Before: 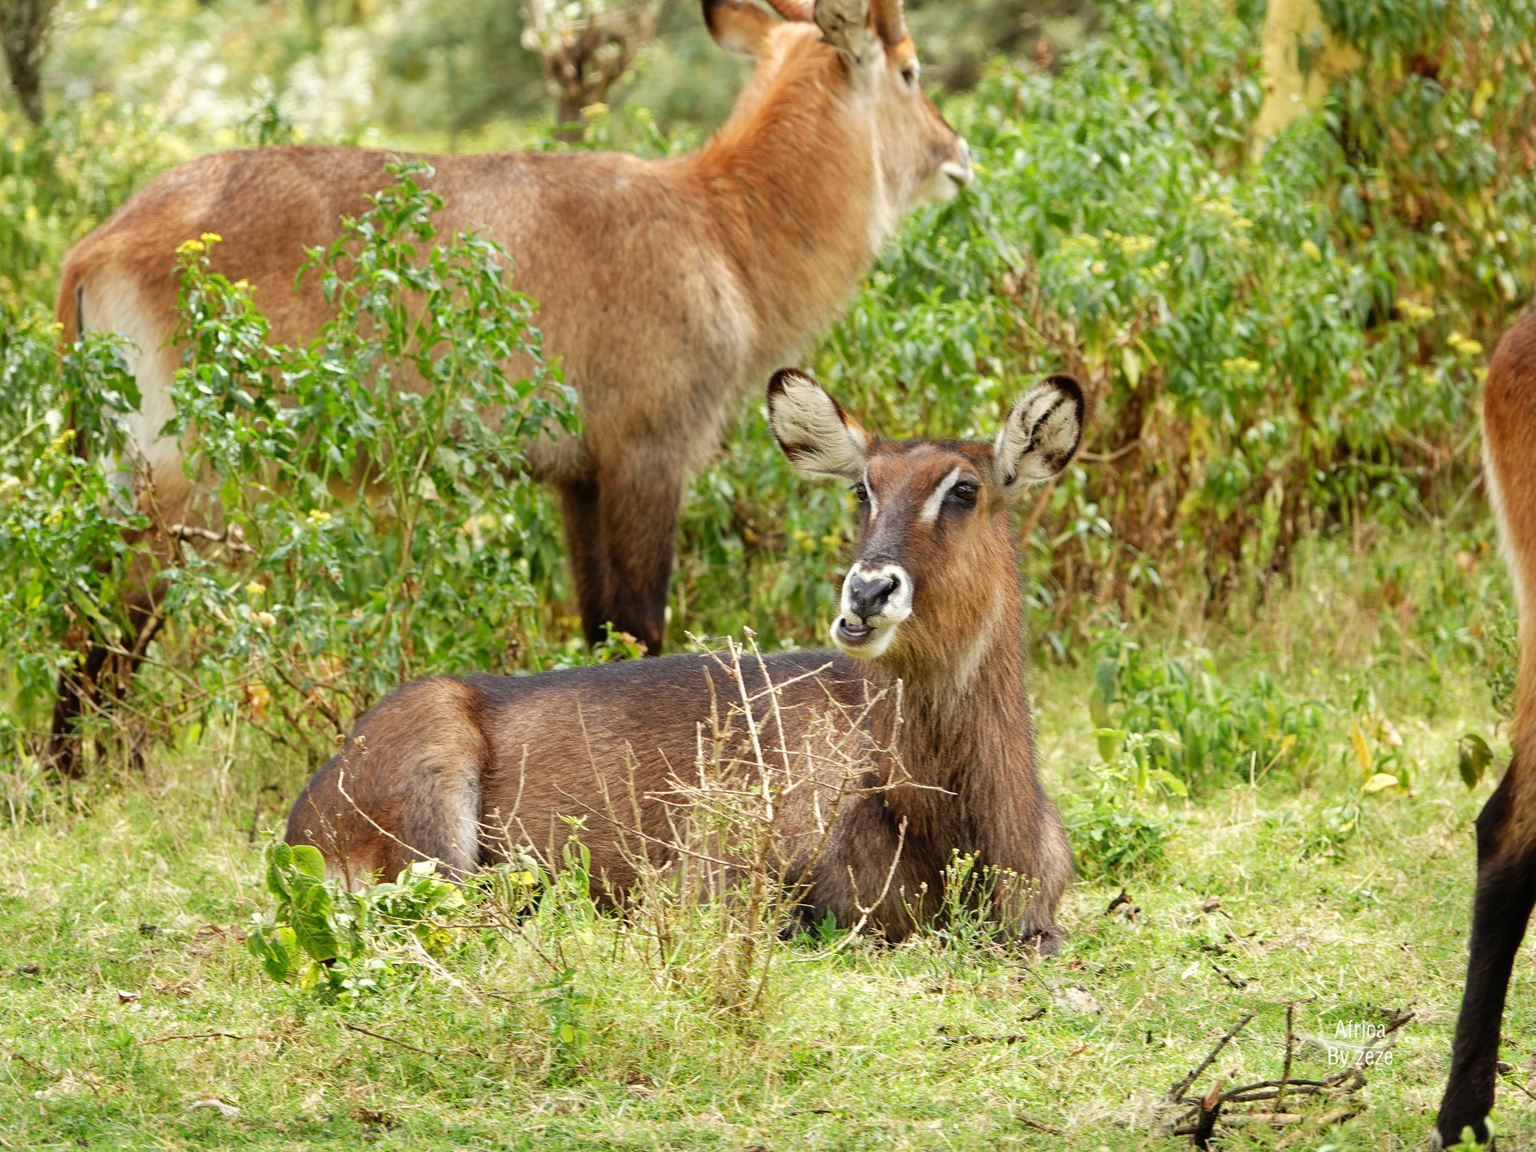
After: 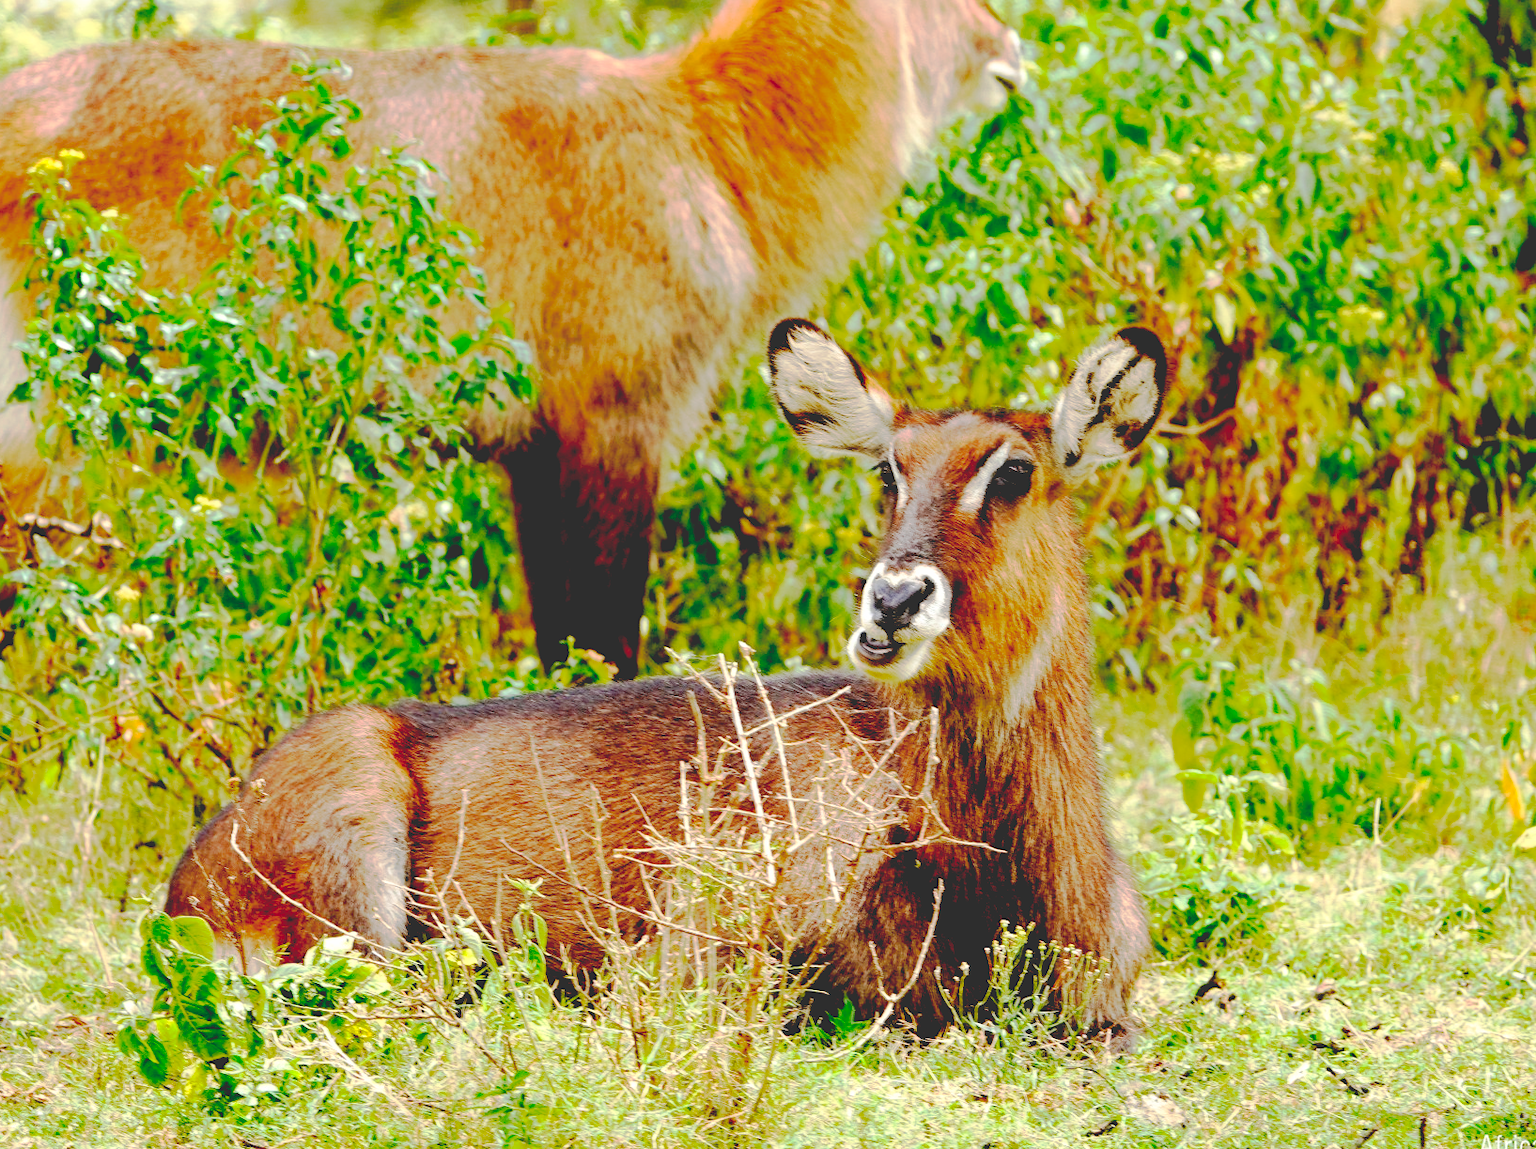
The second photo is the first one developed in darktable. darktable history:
crop and rotate: left 10.049%, top 9.913%, right 10.102%, bottom 10.39%
base curve: curves: ch0 [(0.065, 0.026) (0.236, 0.358) (0.53, 0.546) (0.777, 0.841) (0.924, 0.992)], preserve colors none
